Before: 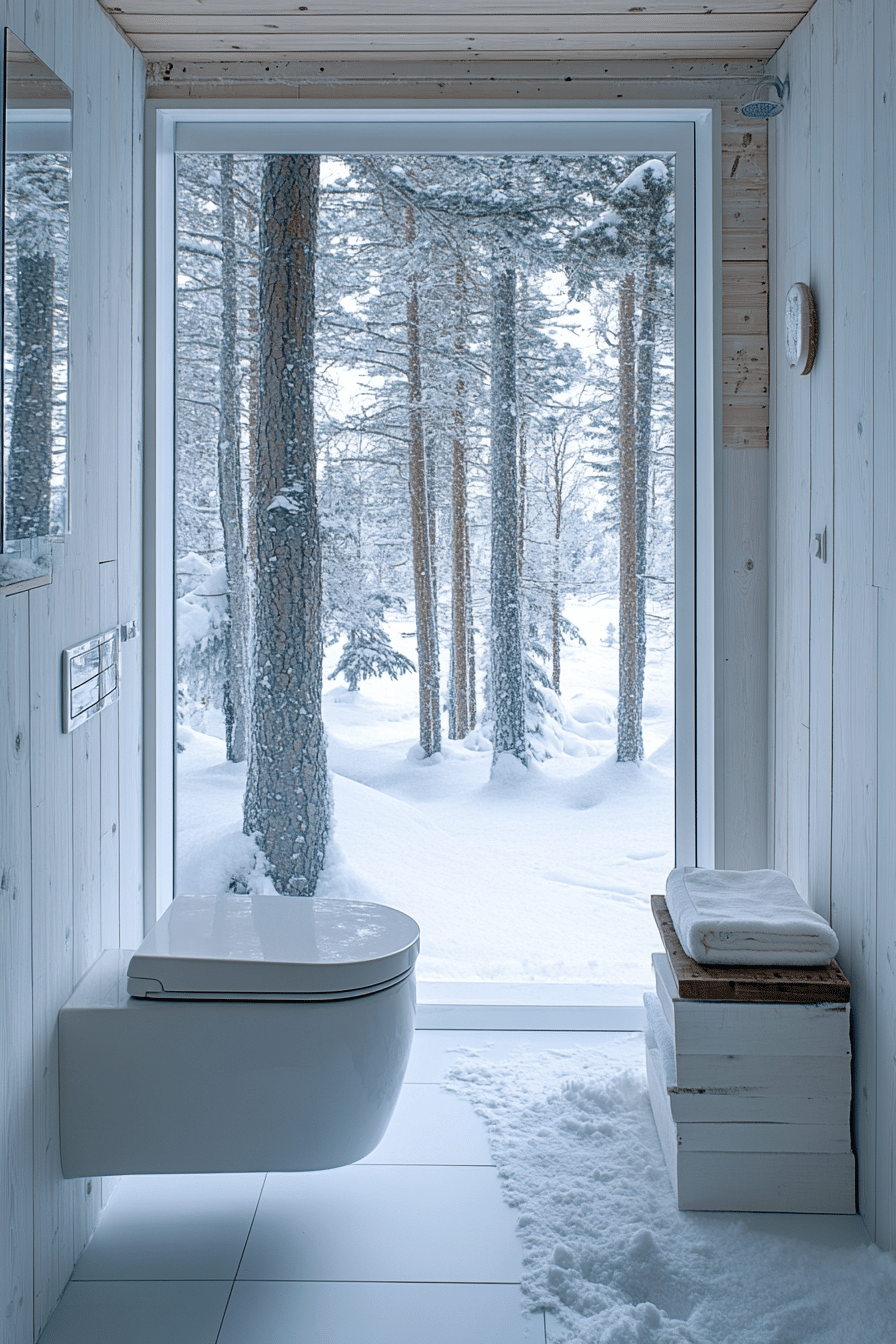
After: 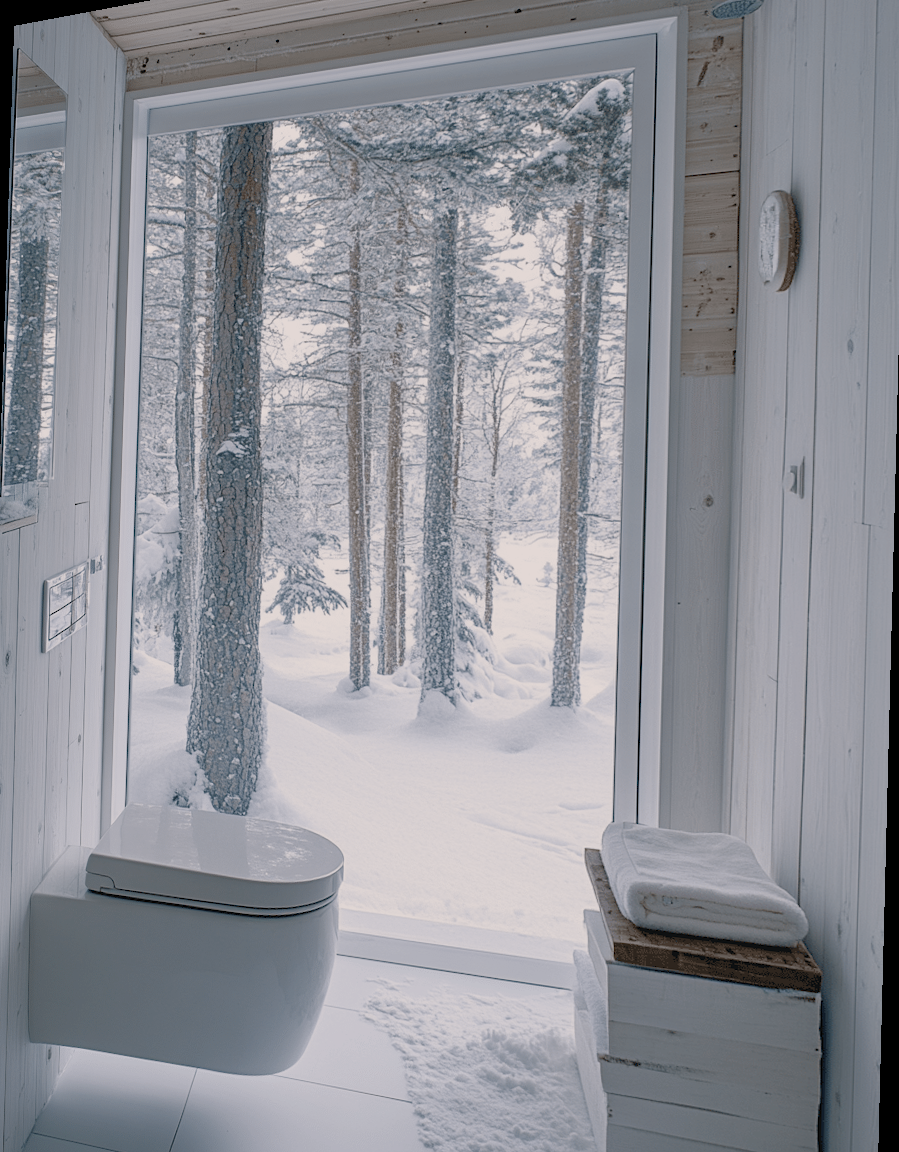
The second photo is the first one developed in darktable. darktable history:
color balance rgb: shadows lift › chroma 1%, shadows lift › hue 113°, highlights gain › chroma 0.2%, highlights gain › hue 333°, perceptual saturation grading › global saturation 20%, perceptual saturation grading › highlights -50%, perceptual saturation grading › shadows 25%, contrast -20%
rotate and perspective: rotation 1.69°, lens shift (vertical) -0.023, lens shift (horizontal) -0.291, crop left 0.025, crop right 0.988, crop top 0.092, crop bottom 0.842
color correction: highlights a* 5.59, highlights b* 5.24, saturation 0.68
